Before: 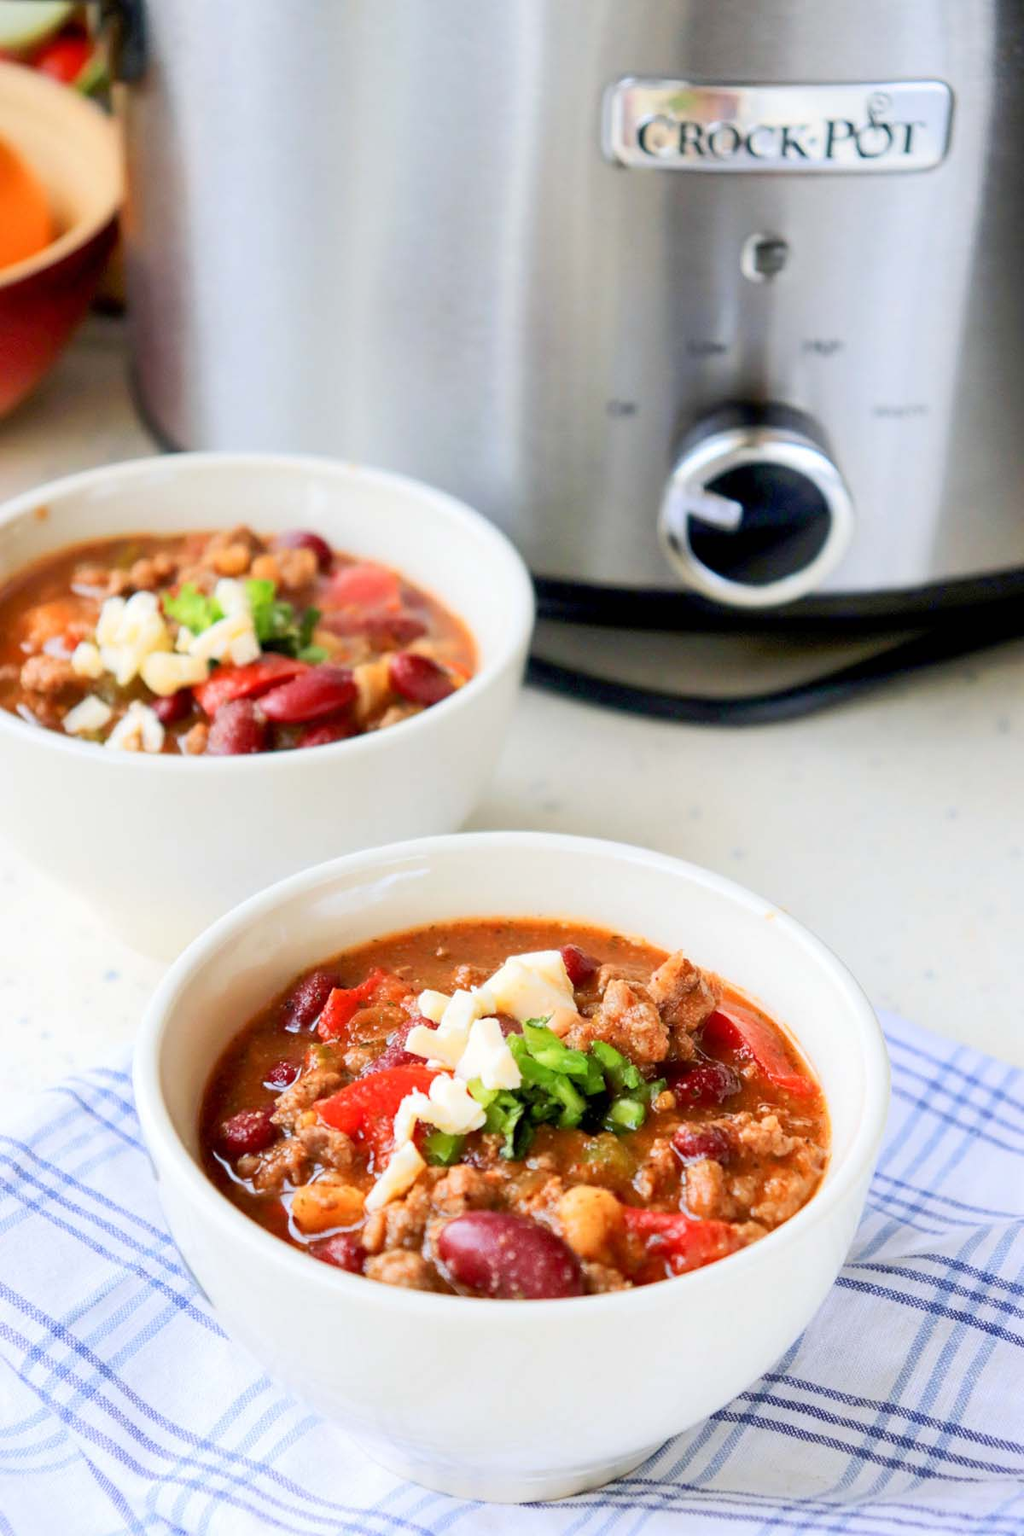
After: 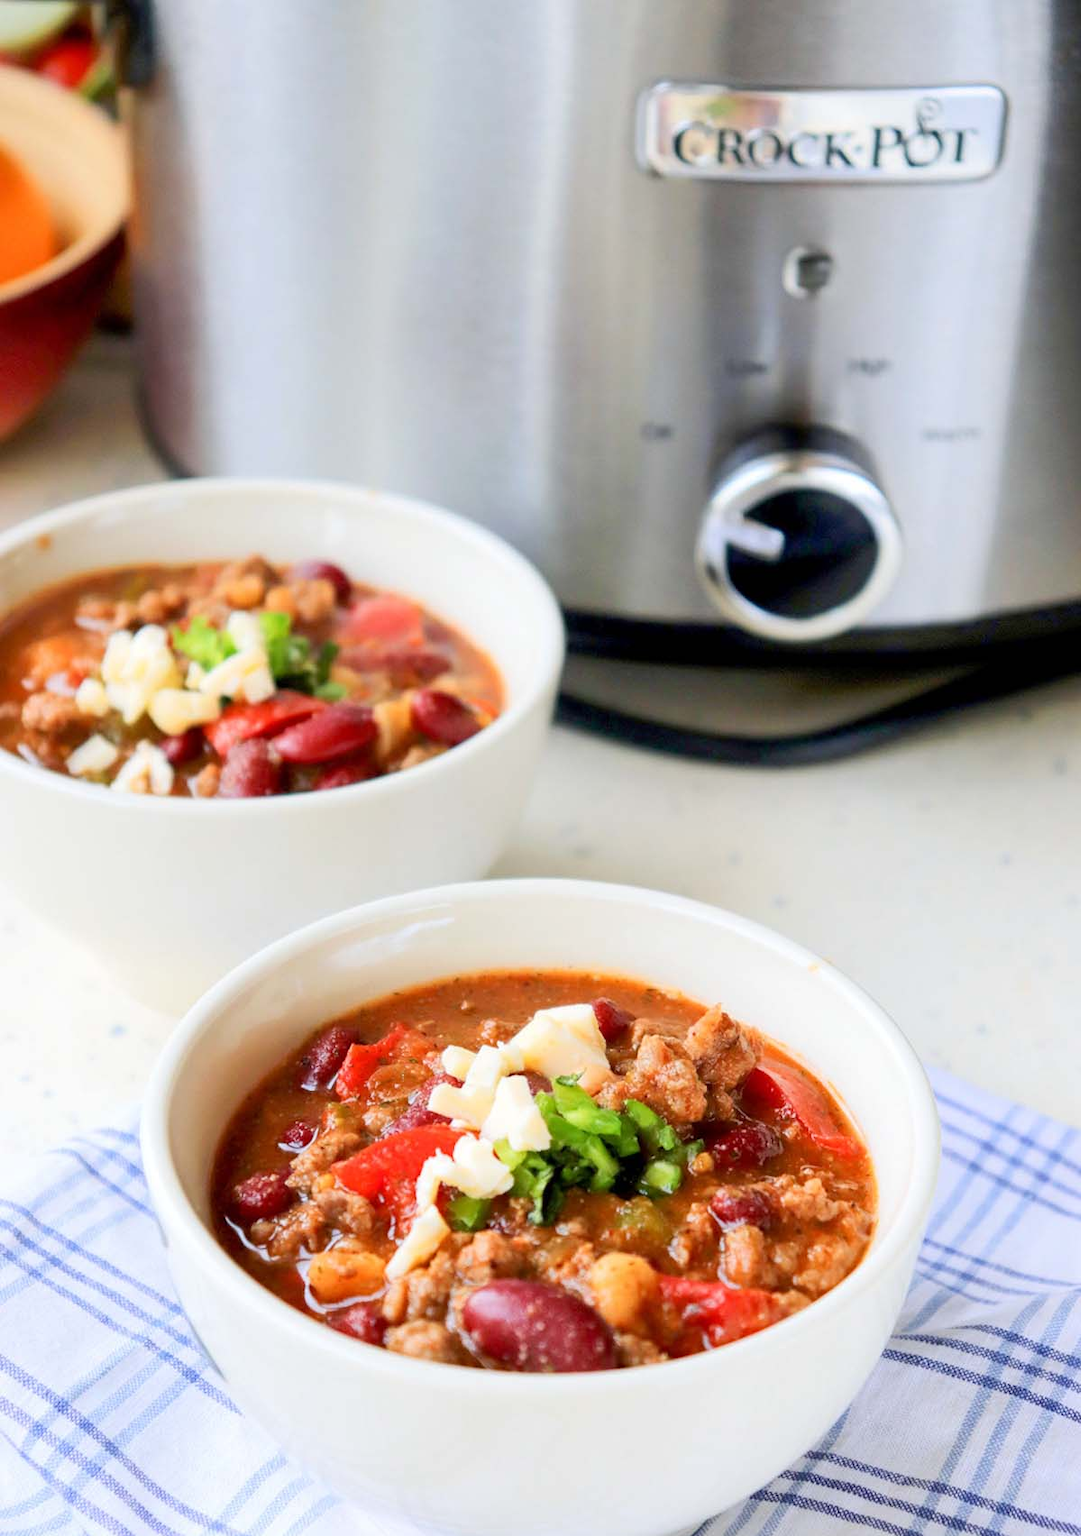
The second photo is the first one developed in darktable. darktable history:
crop and rotate: top 0.01%, bottom 5.276%
